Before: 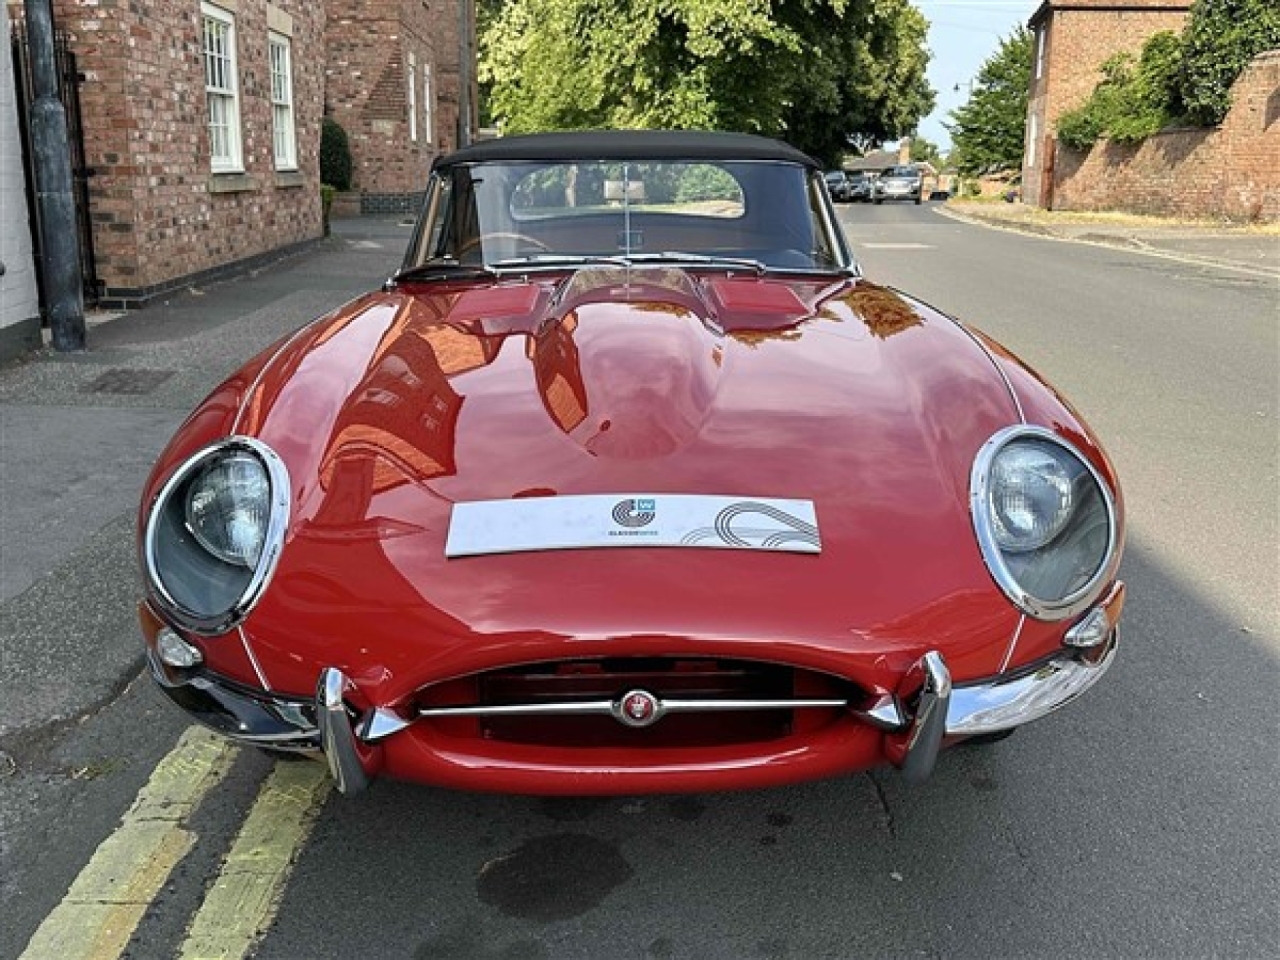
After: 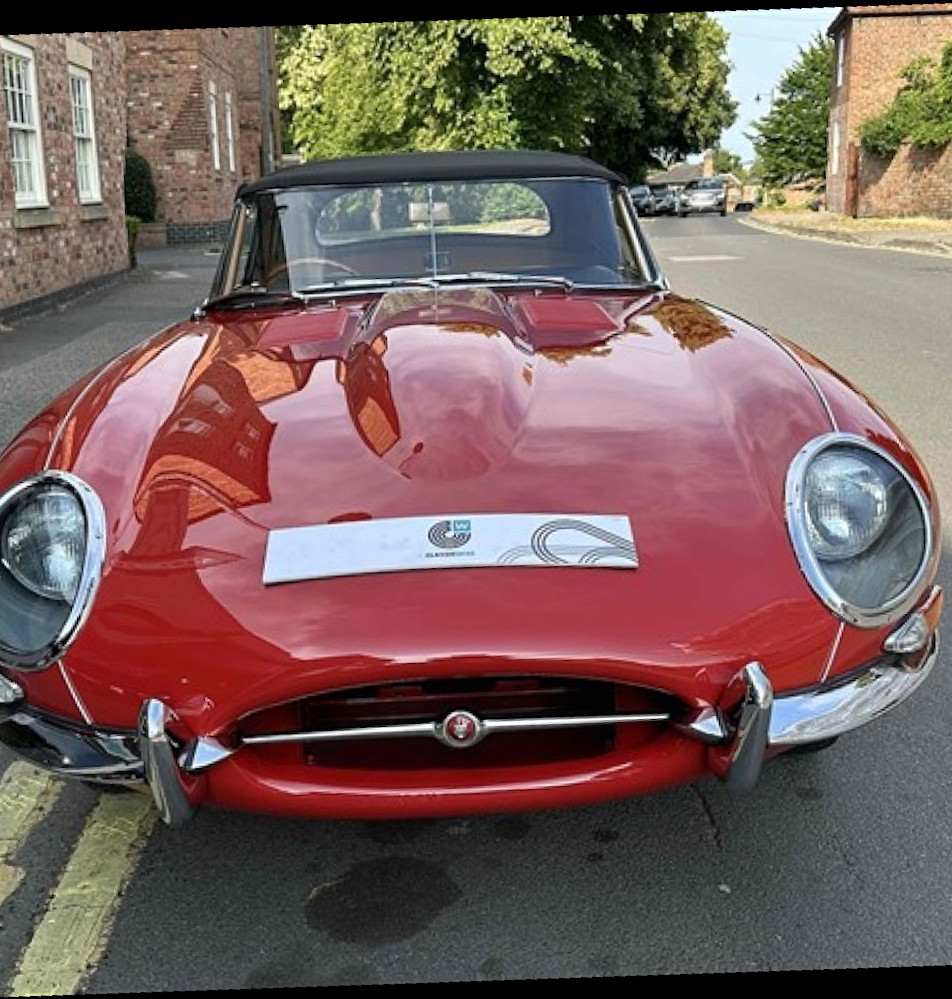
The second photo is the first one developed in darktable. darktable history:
rotate and perspective: rotation -5.2°, automatic cropping off
crop and rotate: angle -3.27°, left 14.277%, top 0.028%, right 10.766%, bottom 0.028%
tone equalizer: on, module defaults
